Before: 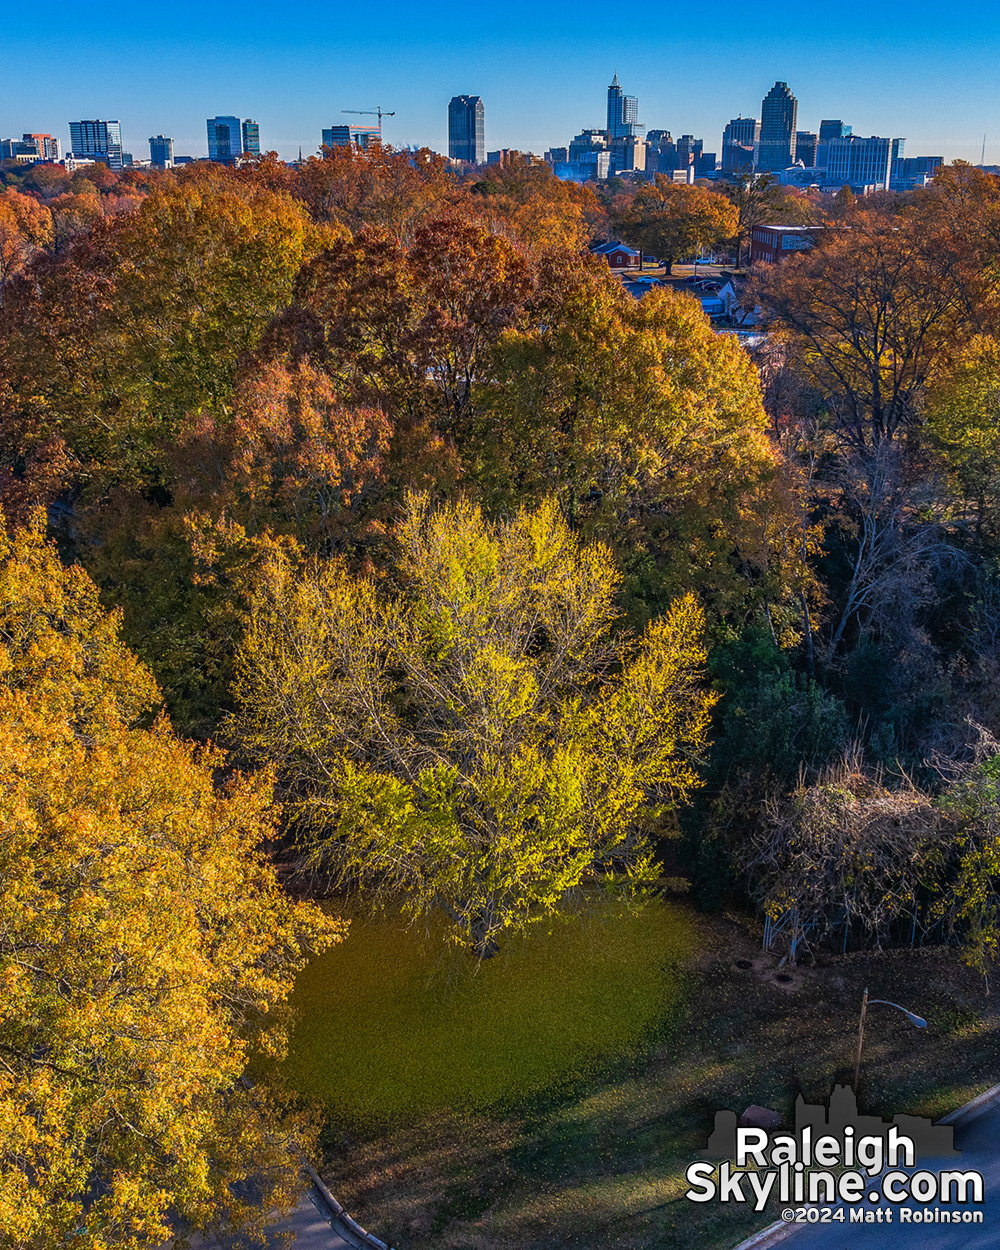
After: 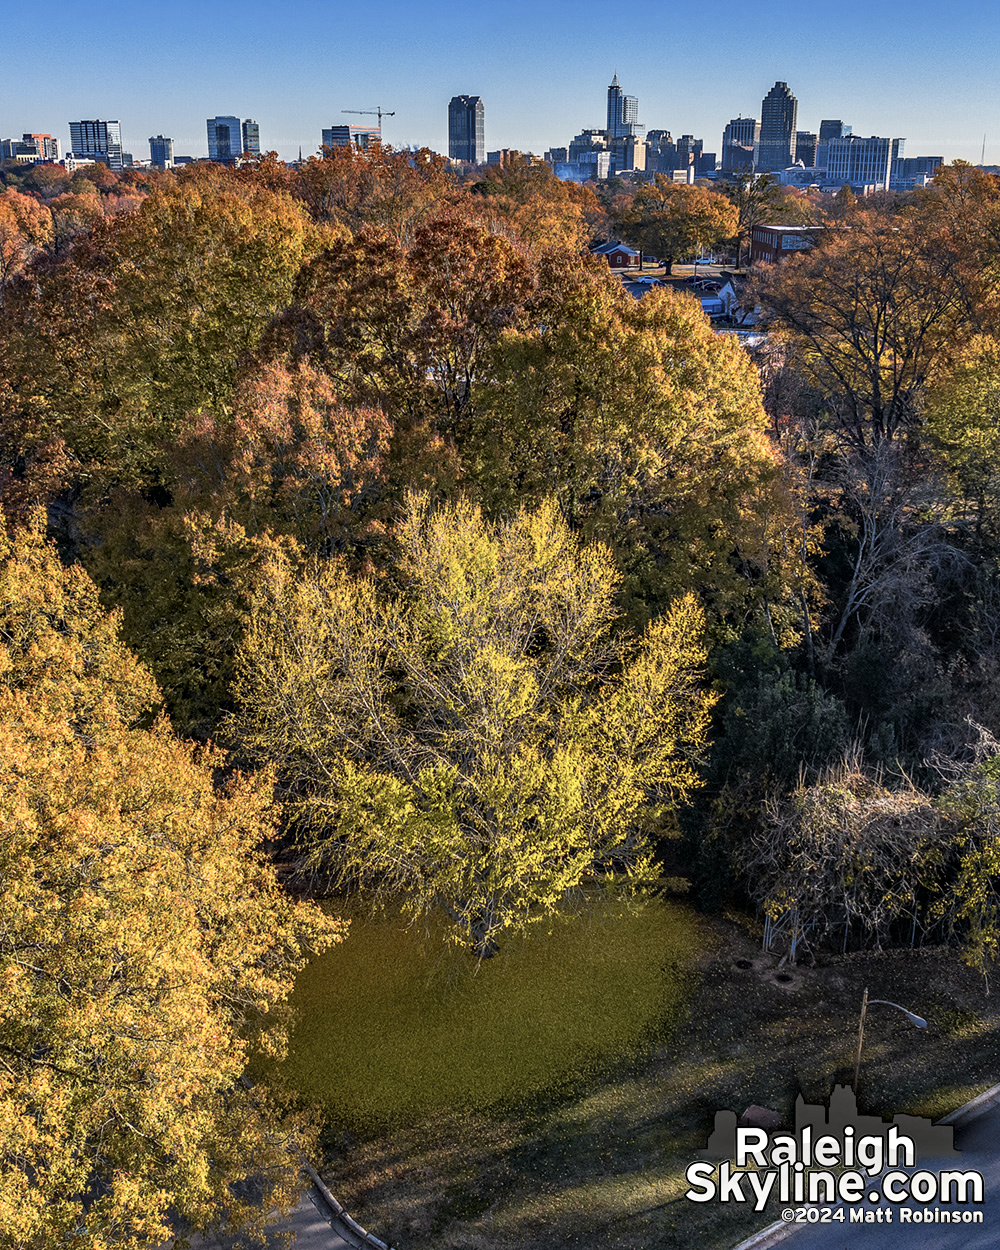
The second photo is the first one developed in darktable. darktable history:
tone curve: curves: ch0 [(0, 0) (0.765, 0.816) (1, 1)]; ch1 [(0, 0) (0.425, 0.464) (0.5, 0.5) (0.531, 0.522) (0.588, 0.575) (0.994, 0.939)]; ch2 [(0, 0) (0.398, 0.435) (0.455, 0.481) (0.501, 0.504) (0.529, 0.544) (0.584, 0.585) (1, 0.911)], color space Lab, independent channels
contrast brightness saturation: saturation -0.1
contrast equalizer: octaves 7, y [[0.6 ×6], [0.55 ×6], [0 ×6], [0 ×6], [0 ×6]], mix 0.3
rotate and perspective: automatic cropping original format, crop left 0, crop top 0
